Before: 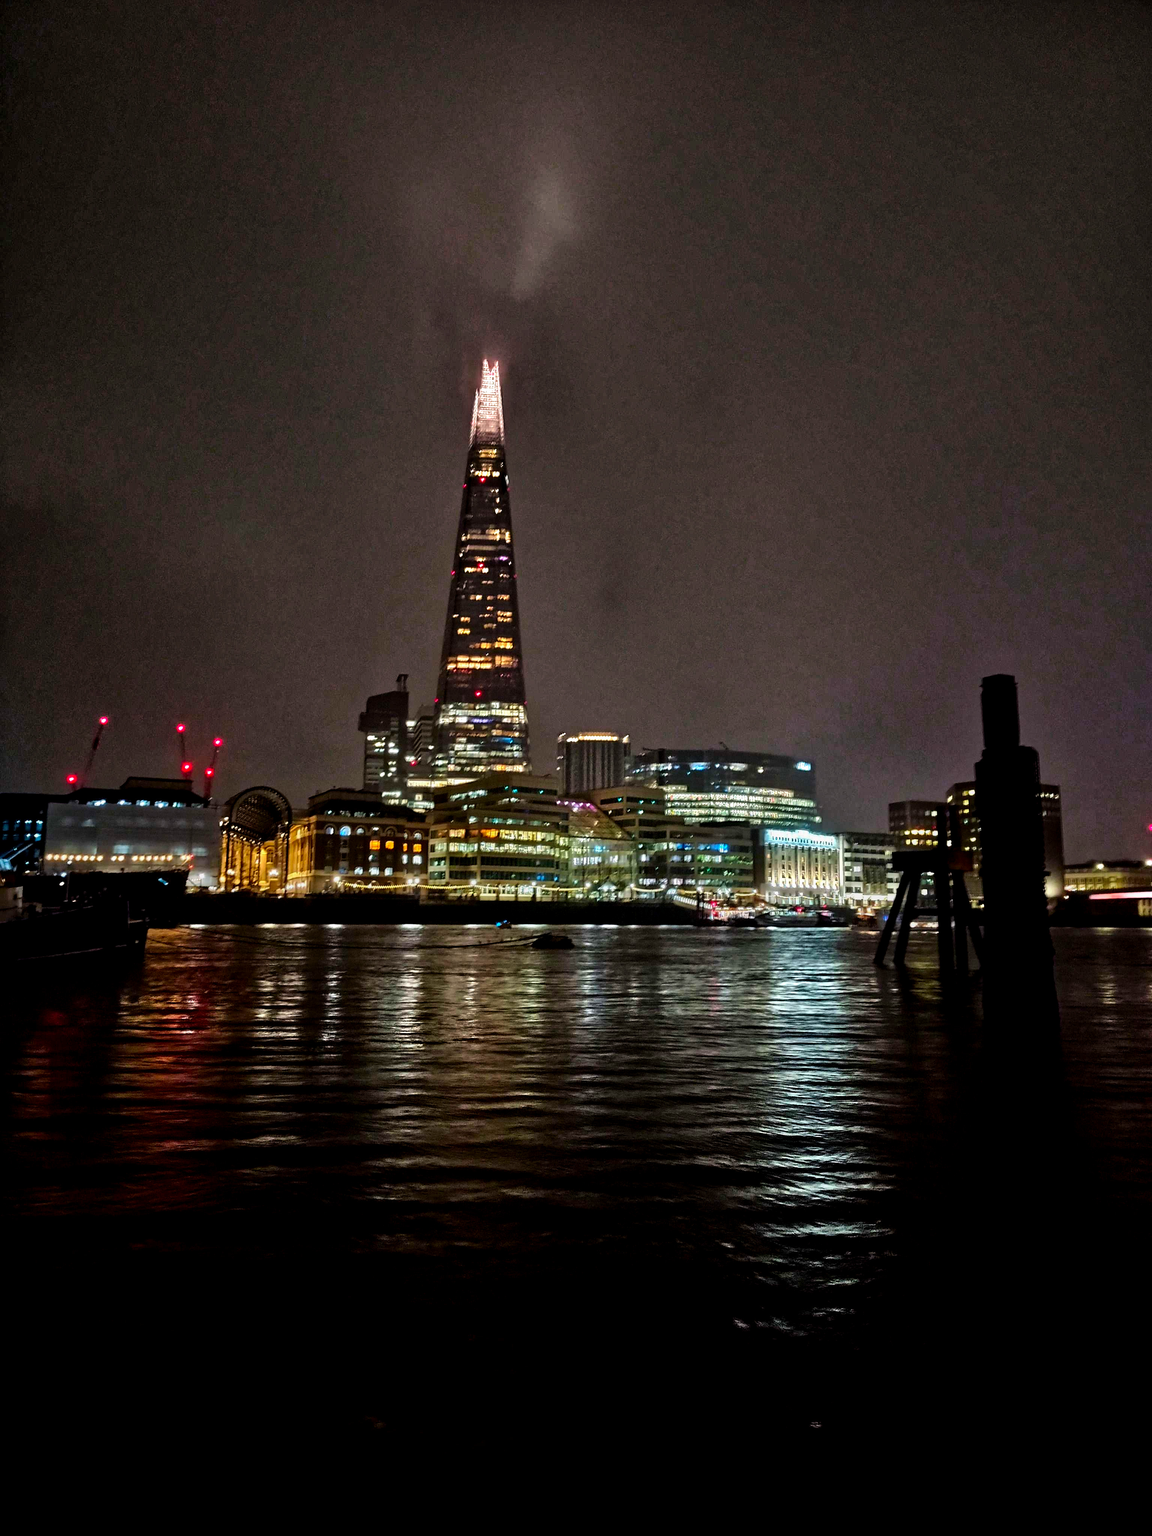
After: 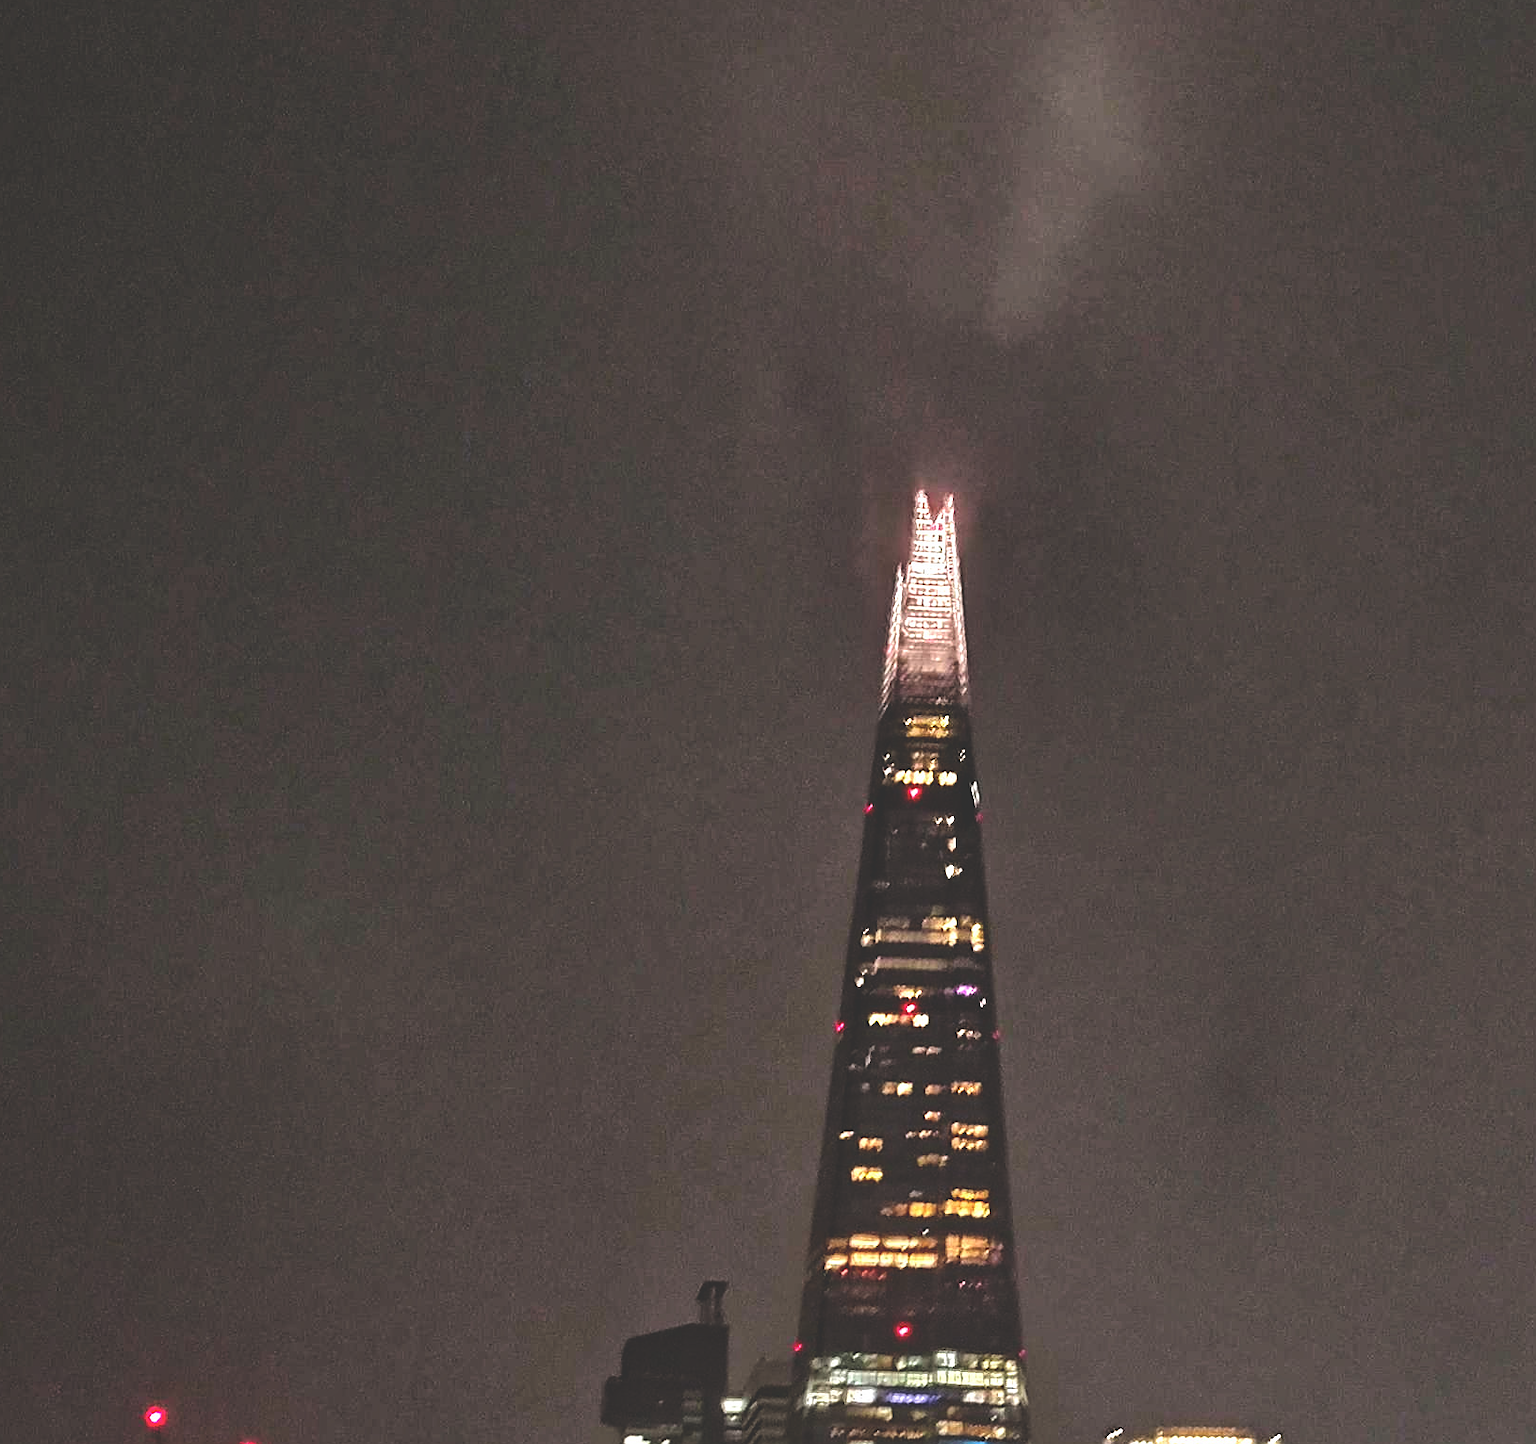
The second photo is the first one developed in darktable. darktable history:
sharpen: radius 0.978, amount 0.613
exposure: black level correction -0.029, compensate exposure bias true, compensate highlight preservation false
crop: left 10.322%, top 10.694%, right 36.617%, bottom 51.865%
